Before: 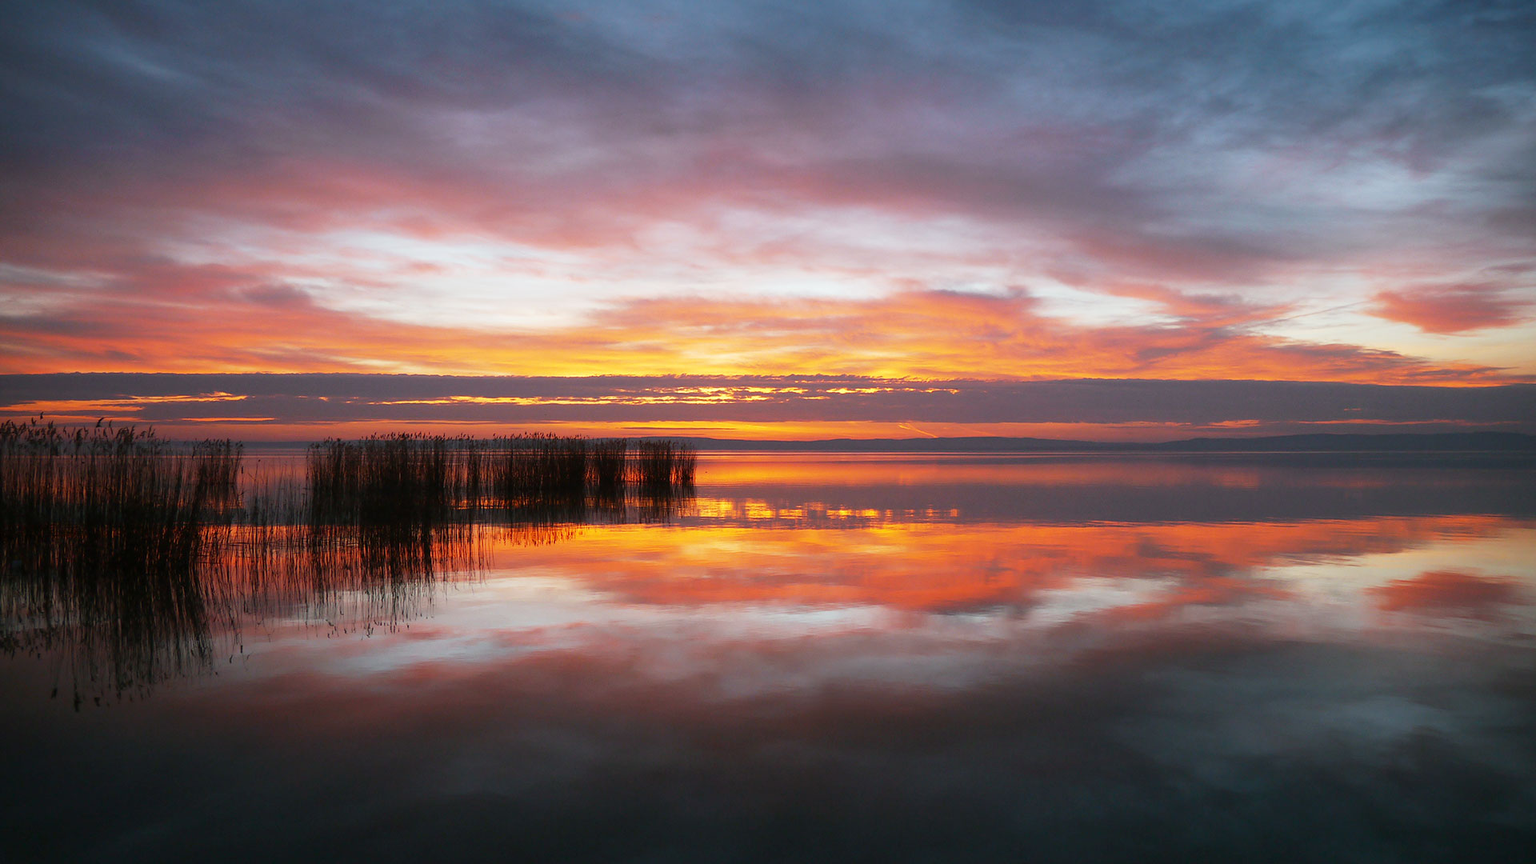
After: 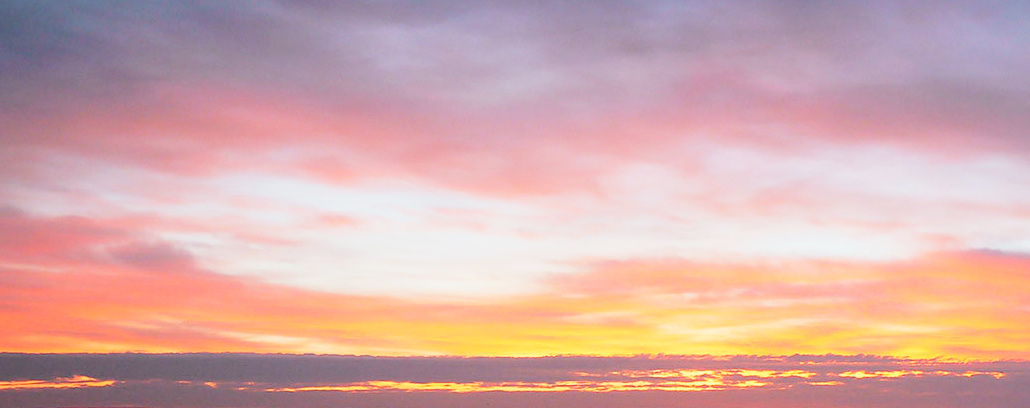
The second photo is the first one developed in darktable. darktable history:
levels: black 3.83%, white 90.64%, levels [0.044, 0.416, 0.908]
crop: left 10.121%, top 10.631%, right 36.218%, bottom 51.526%
contrast brightness saturation: contrast 0.1, brightness 0.02, saturation 0.02
filmic rgb: black relative exposure -7.65 EV, white relative exposure 4.56 EV, hardness 3.61, contrast 1.05
